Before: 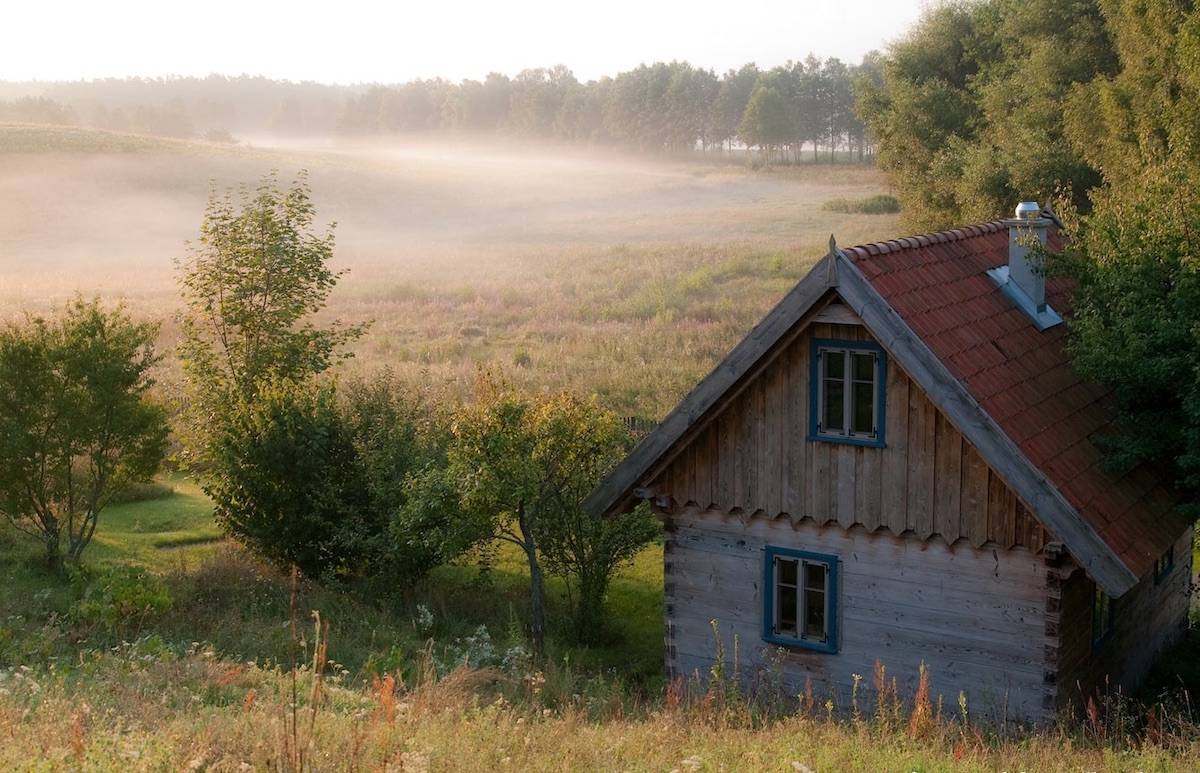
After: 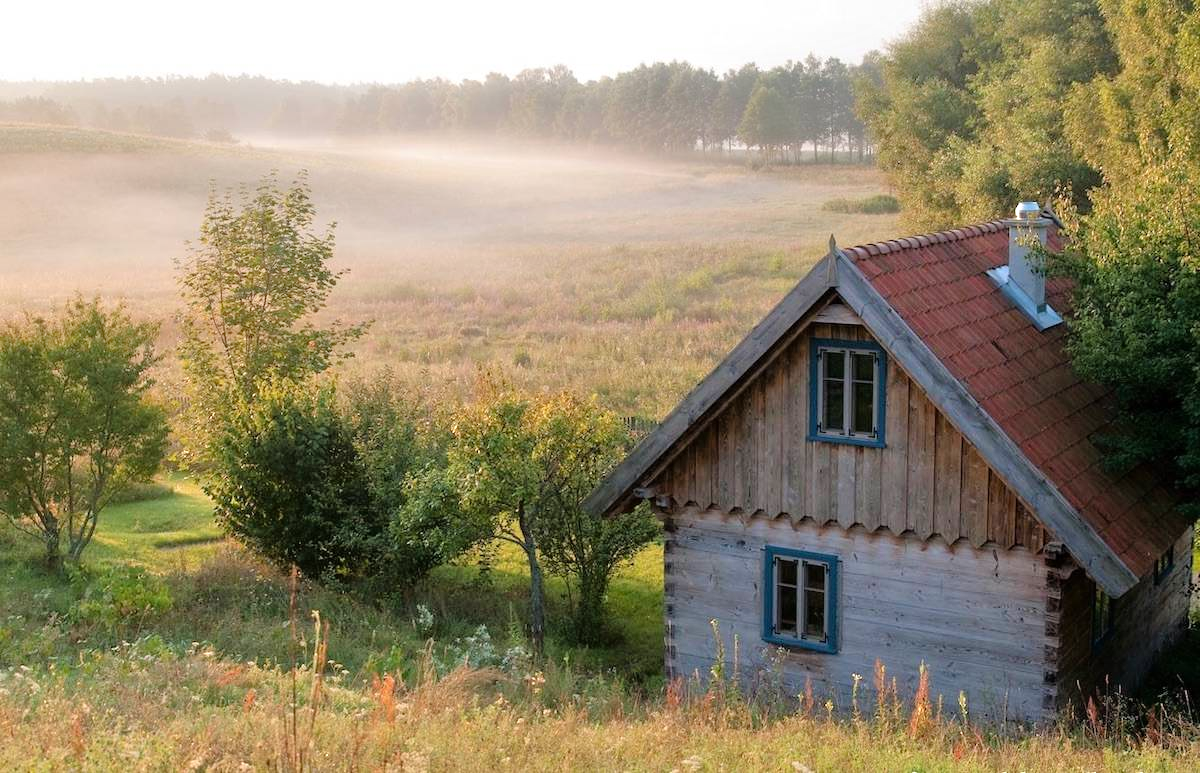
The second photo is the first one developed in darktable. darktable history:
tone equalizer: -7 EV 0.15 EV, -6 EV 0.6 EV, -5 EV 1.15 EV, -4 EV 1.33 EV, -3 EV 1.15 EV, -2 EV 0.6 EV, -1 EV 0.15 EV, mask exposure compensation -0.5 EV
white balance: emerald 1
